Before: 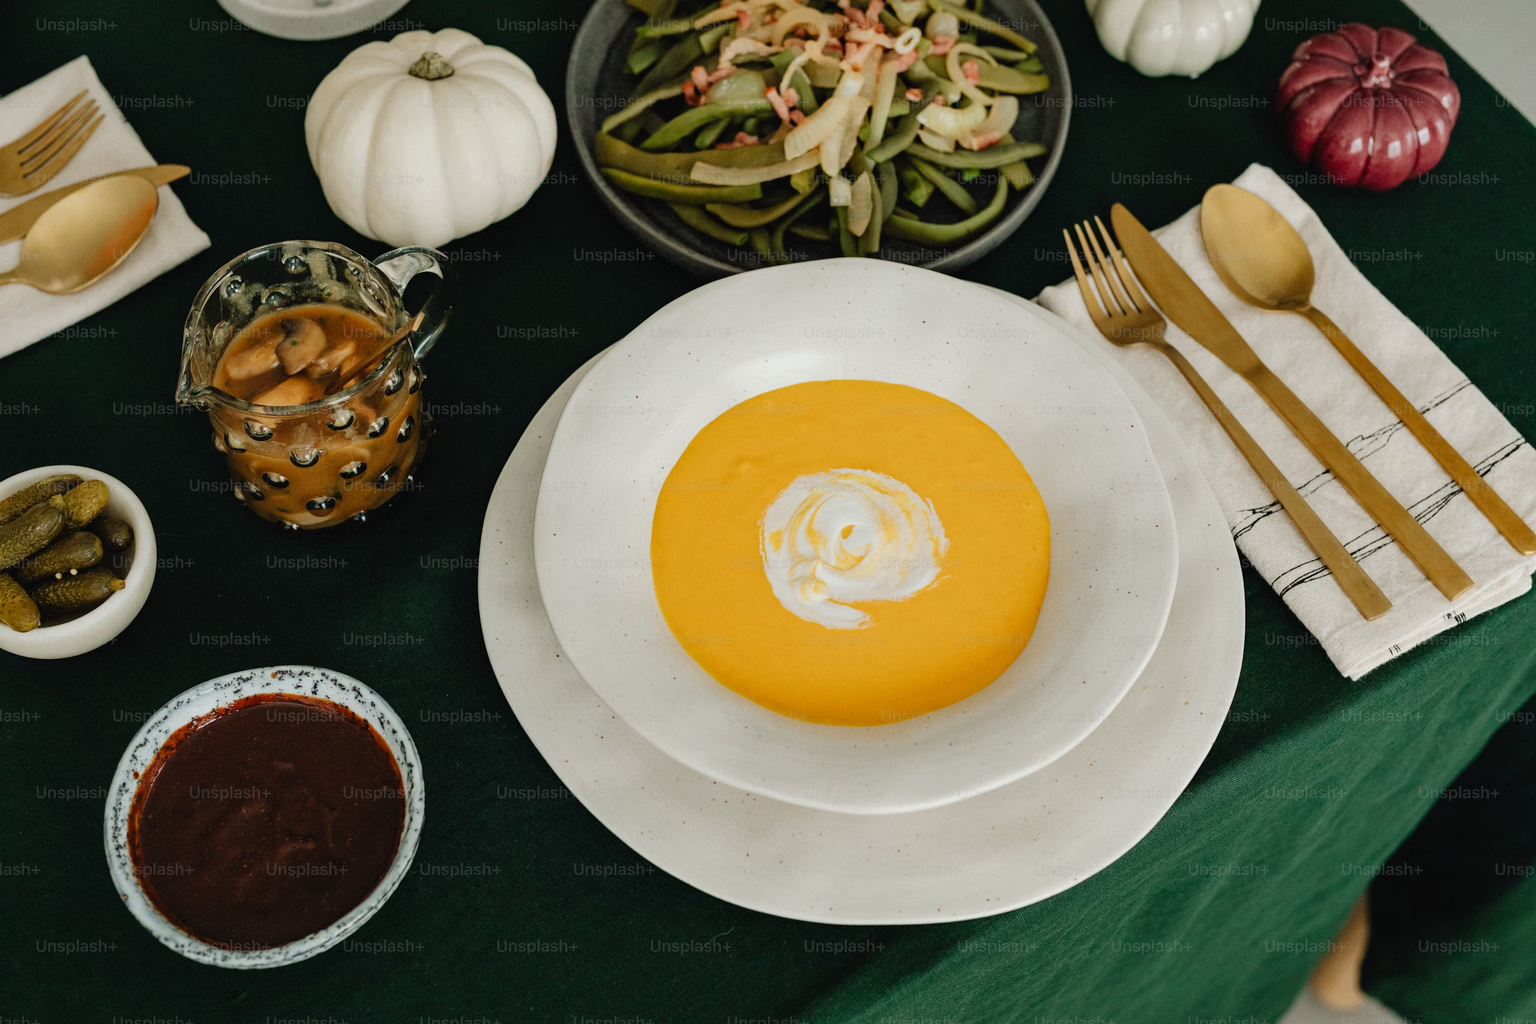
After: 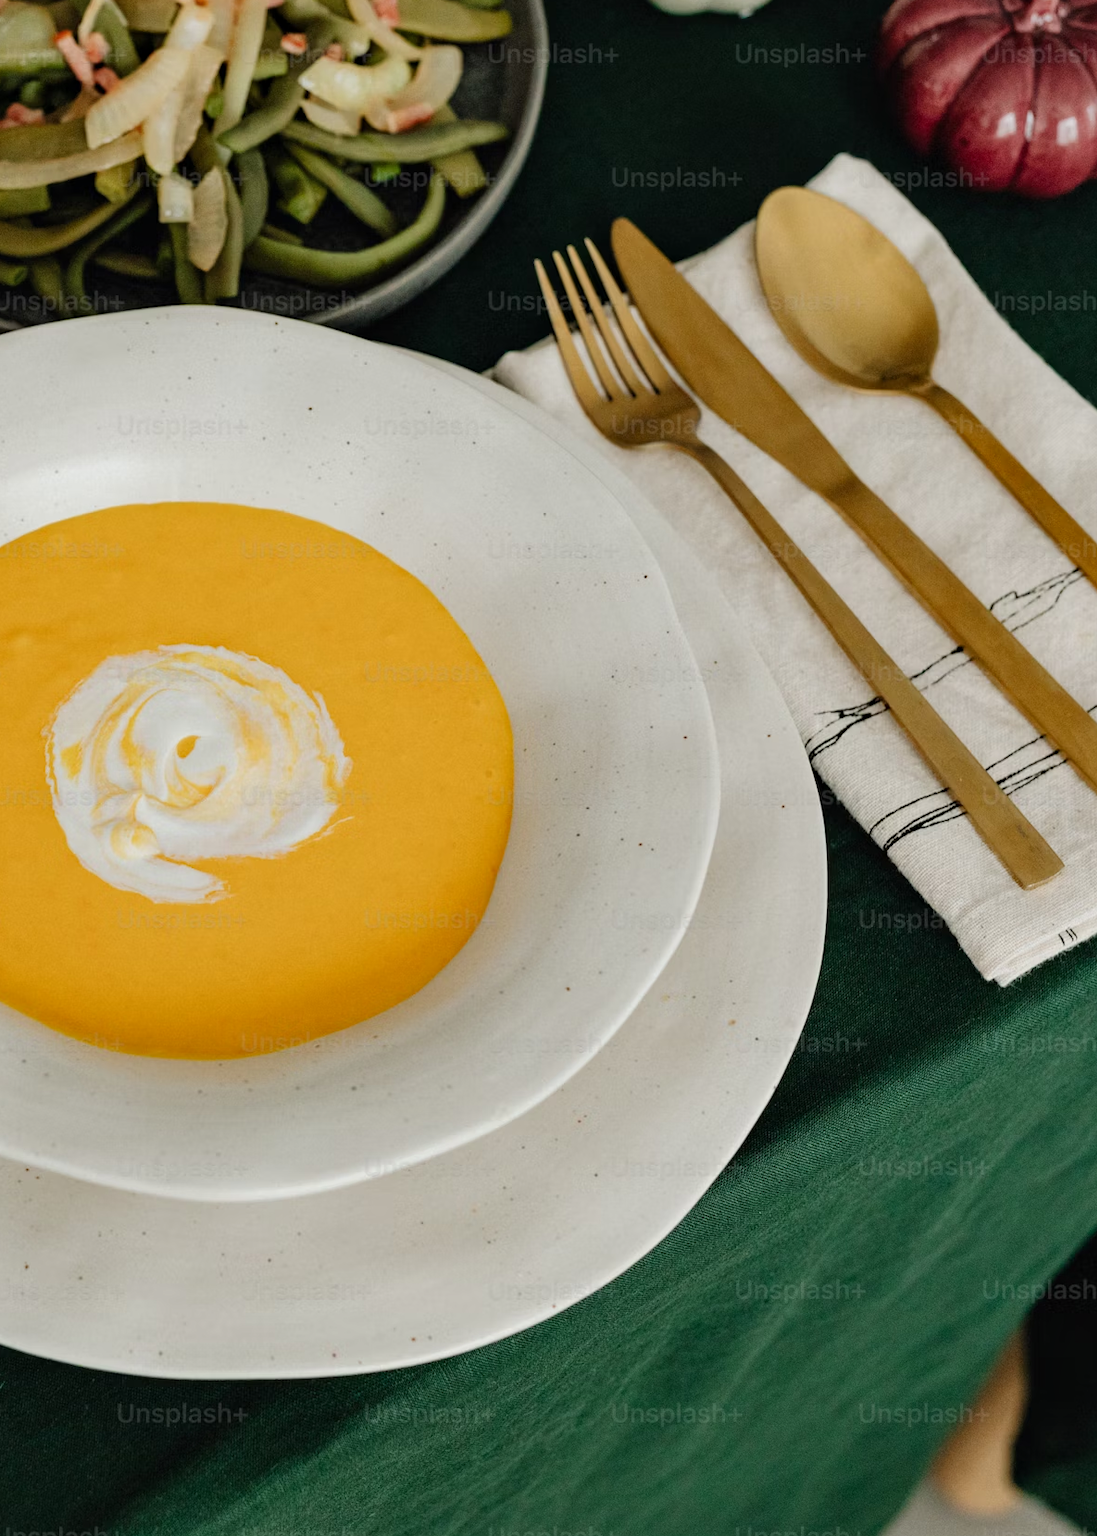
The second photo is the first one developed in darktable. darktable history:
contrast equalizer: octaves 7, y [[0.6 ×6], [0.55 ×6], [0 ×6], [0 ×6], [0 ×6]], mix 0.15
crop: left 47.628%, top 6.643%, right 7.874%
exposure: exposure -0.064 EV, compensate highlight preservation false
